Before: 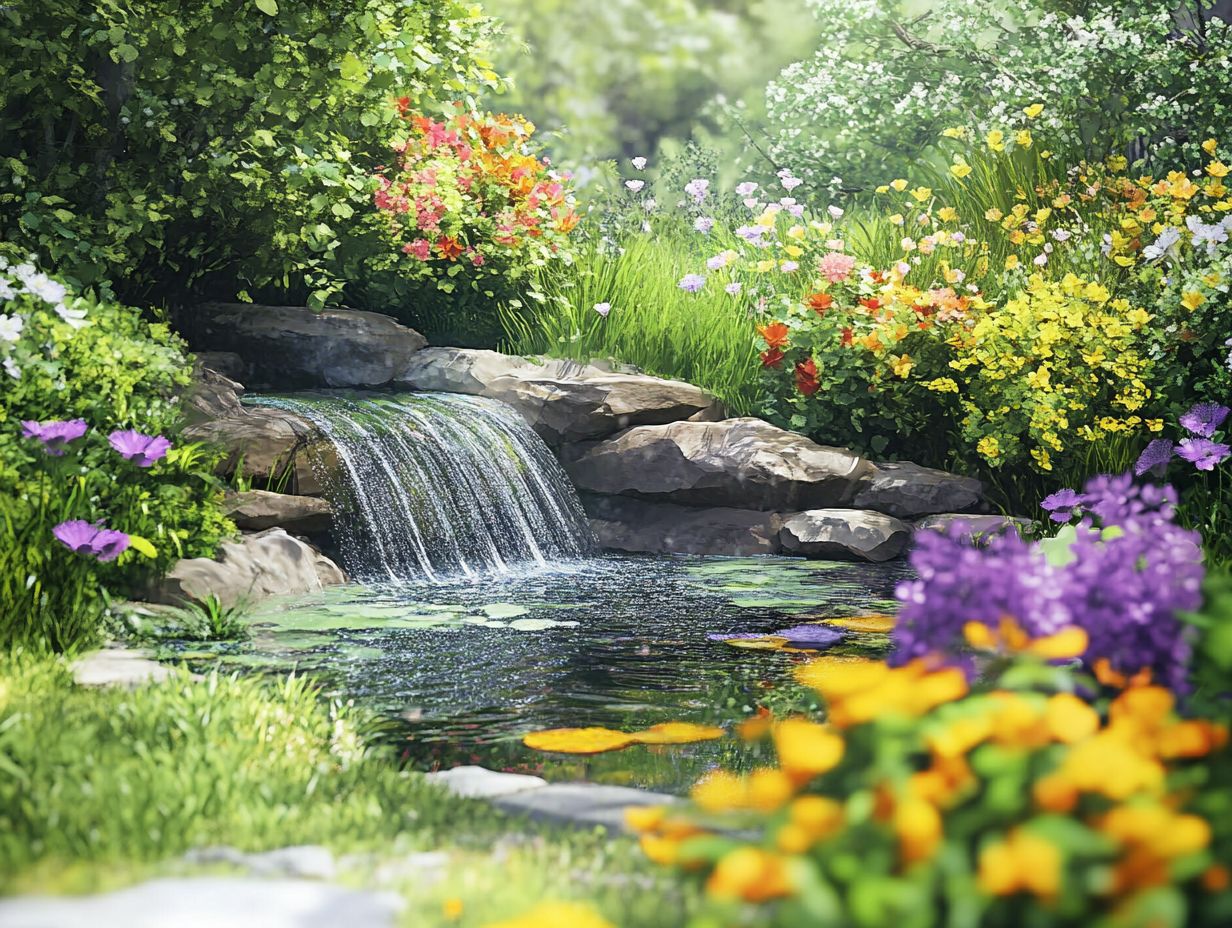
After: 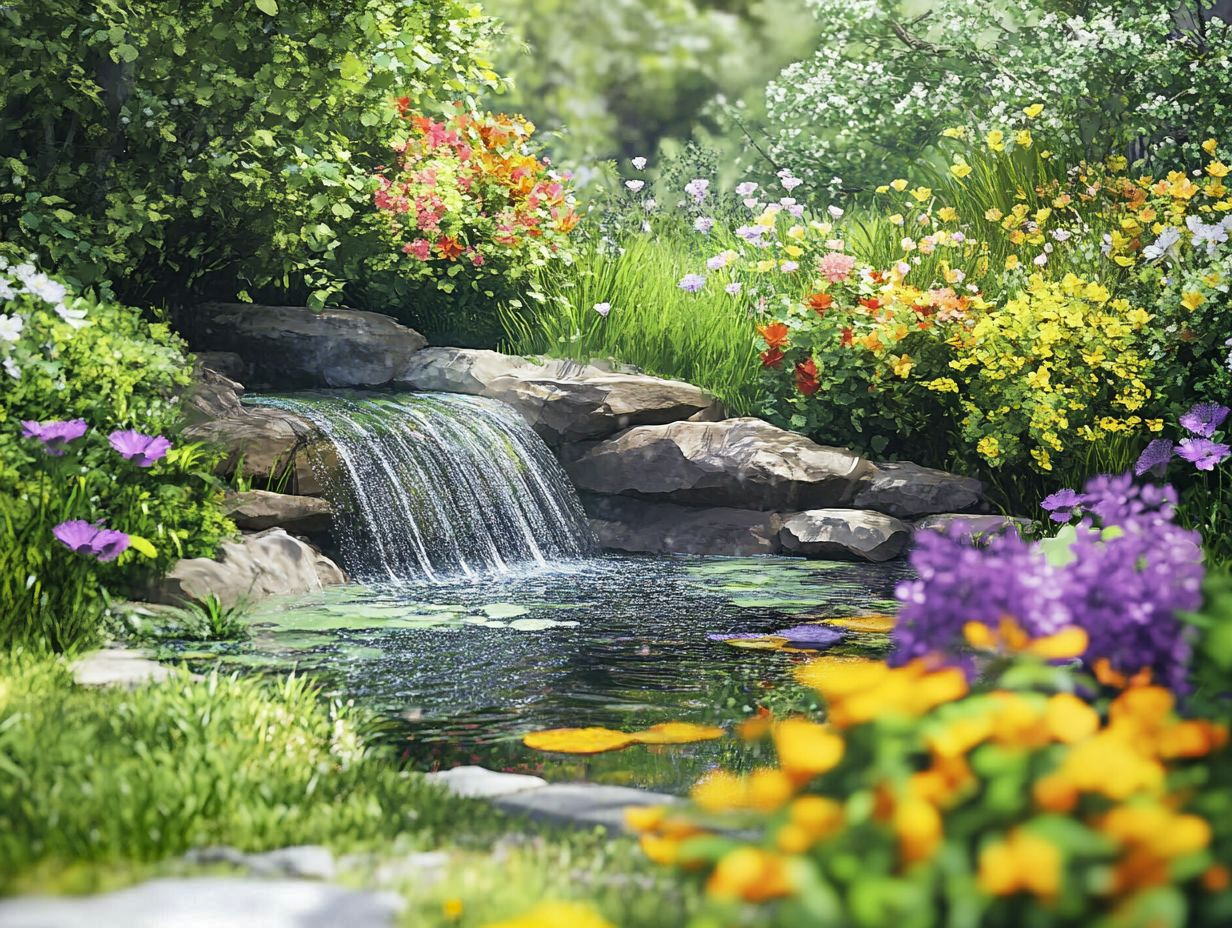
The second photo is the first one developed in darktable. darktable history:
shadows and highlights: radius 108.85, shadows 44.95, highlights -66.55, low approximation 0.01, soften with gaussian
